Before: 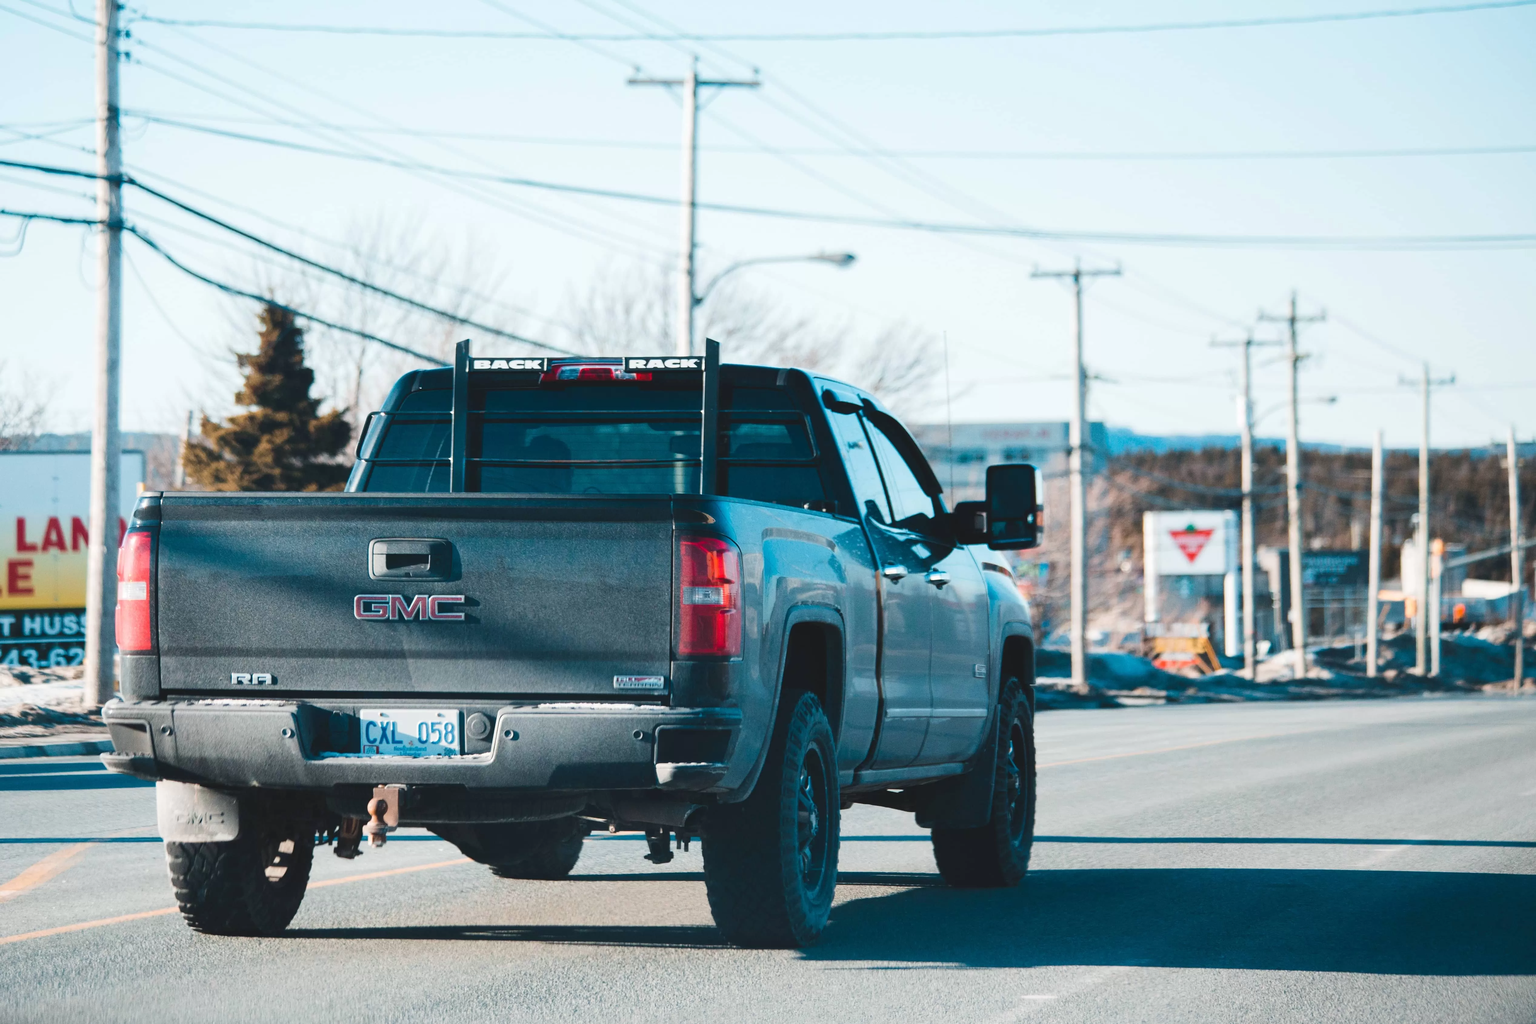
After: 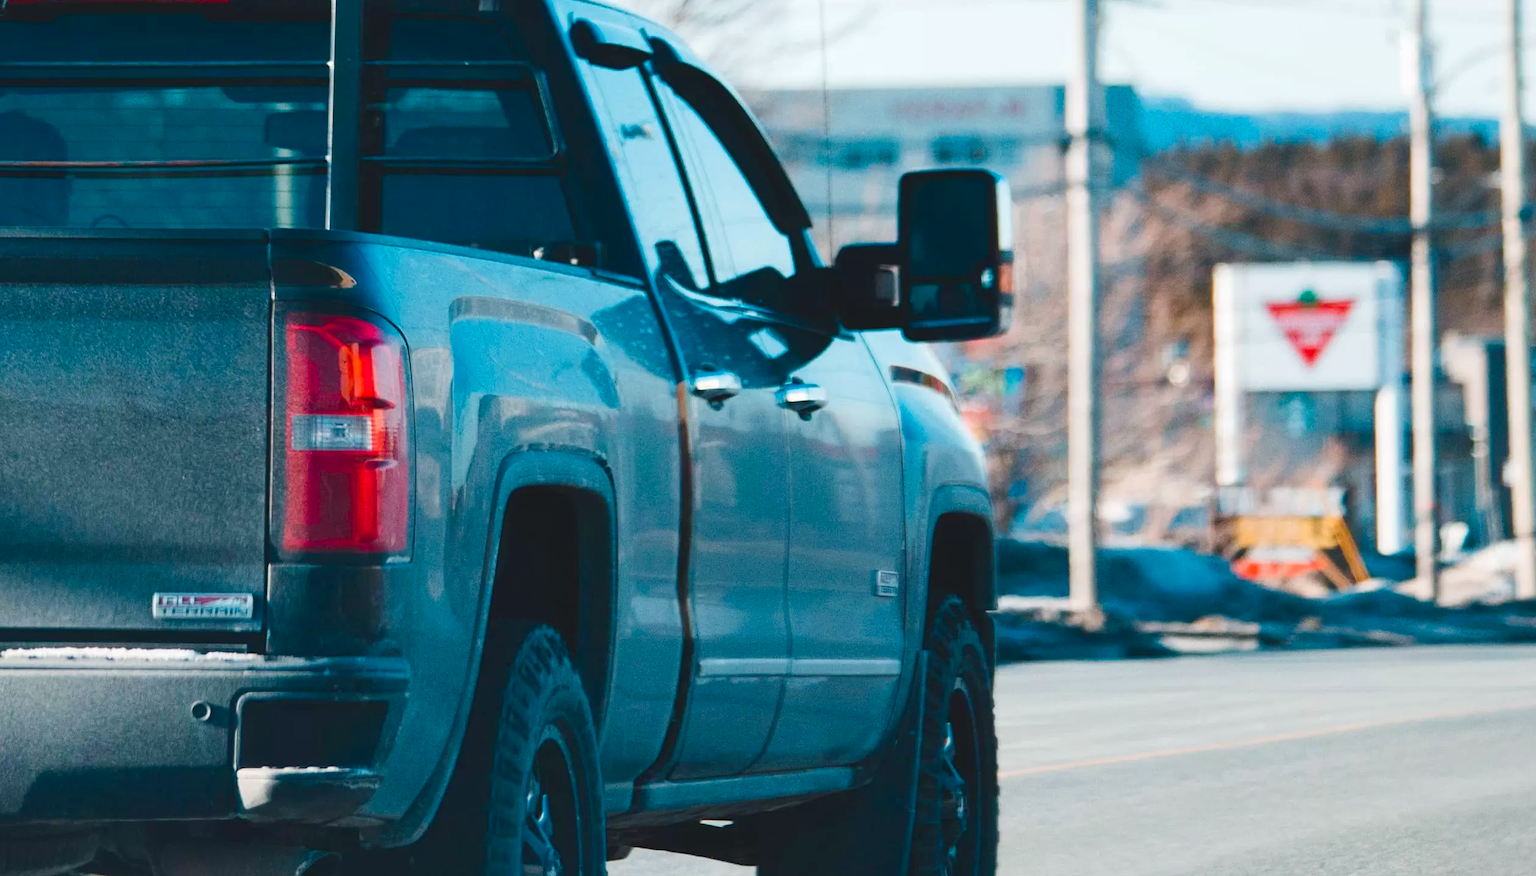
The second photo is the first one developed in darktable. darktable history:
color balance rgb: perceptual saturation grading › global saturation 20%, perceptual saturation grading › highlights -24.89%, perceptual saturation grading › shadows 24.973%, global vibrance 20%
color zones: curves: ch0 [(0, 0.5) (0.143, 0.5) (0.286, 0.5) (0.429, 0.5) (0.571, 0.5) (0.714, 0.476) (0.857, 0.5) (1, 0.5)]; ch2 [(0, 0.5) (0.143, 0.5) (0.286, 0.5) (0.429, 0.5) (0.571, 0.5) (0.714, 0.487) (0.857, 0.5) (1, 0.5)]
crop: left 35.008%, top 37.103%, right 15.058%, bottom 20.117%
